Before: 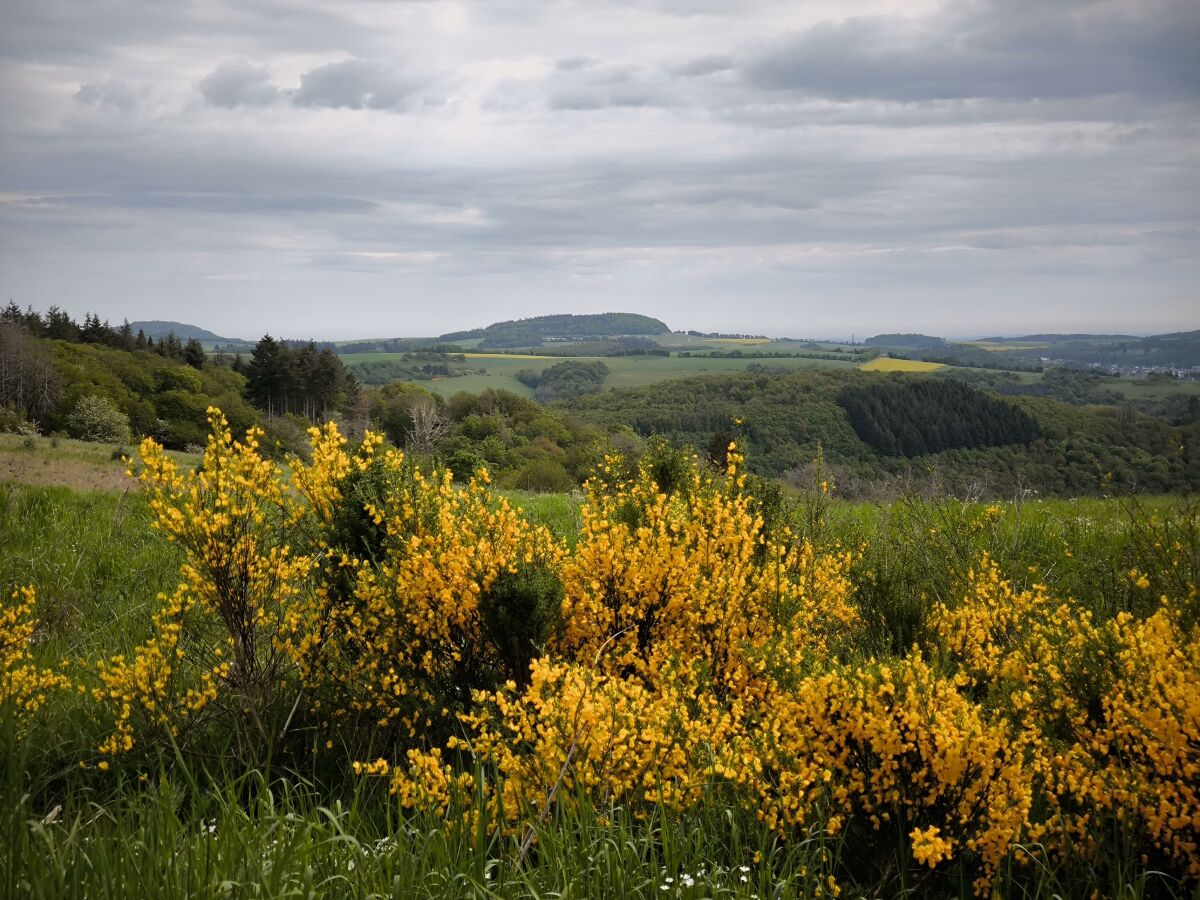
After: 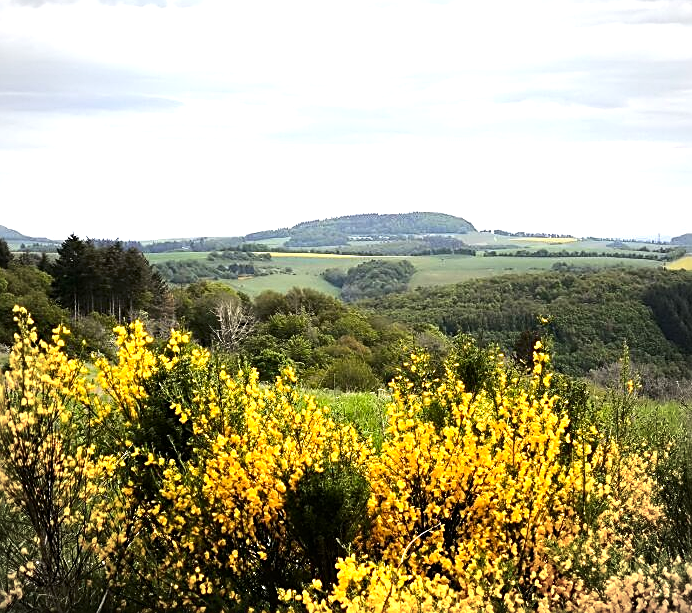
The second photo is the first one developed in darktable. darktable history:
crop: left 16.194%, top 11.232%, right 26.114%, bottom 20.552%
tone equalizer: -8 EV -0.775 EV, -7 EV -0.681 EV, -6 EV -0.563 EV, -5 EV -0.395 EV, -3 EV 0.373 EV, -2 EV 0.6 EV, -1 EV 0.7 EV, +0 EV 0.739 EV, edges refinement/feathering 500, mask exposure compensation -1.57 EV, preserve details guided filter
contrast brightness saturation: contrast 0.148, brightness -0.005, saturation 0.098
sharpen: on, module defaults
color balance rgb: perceptual saturation grading › global saturation 0.078%, saturation formula JzAzBz (2021)
exposure: exposure 0.554 EV, compensate exposure bias true, compensate highlight preservation false
vignetting: brightness -0.206
